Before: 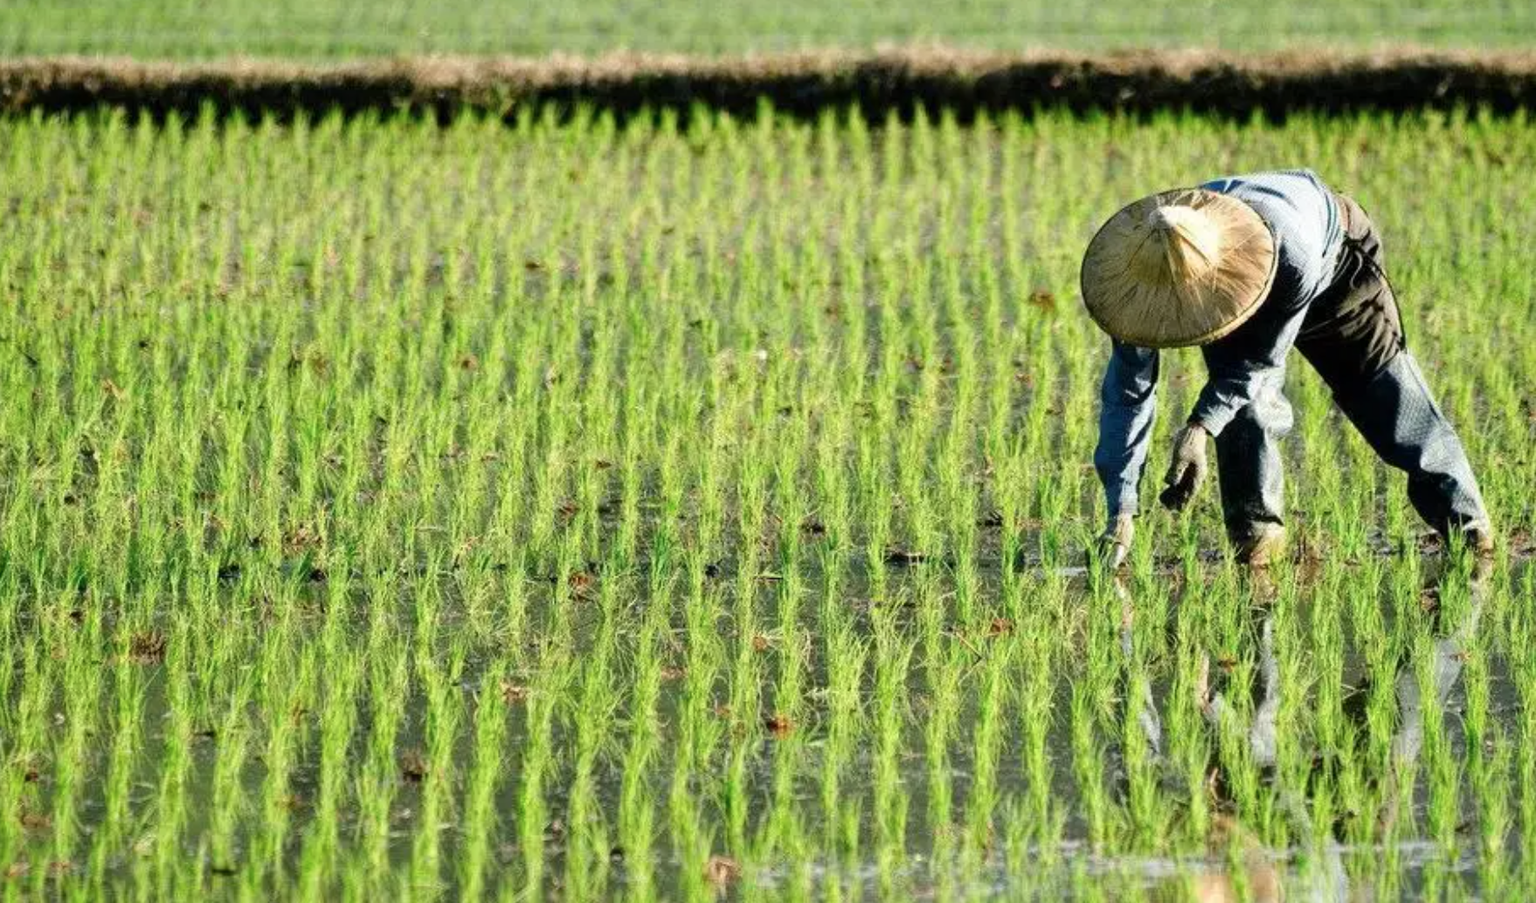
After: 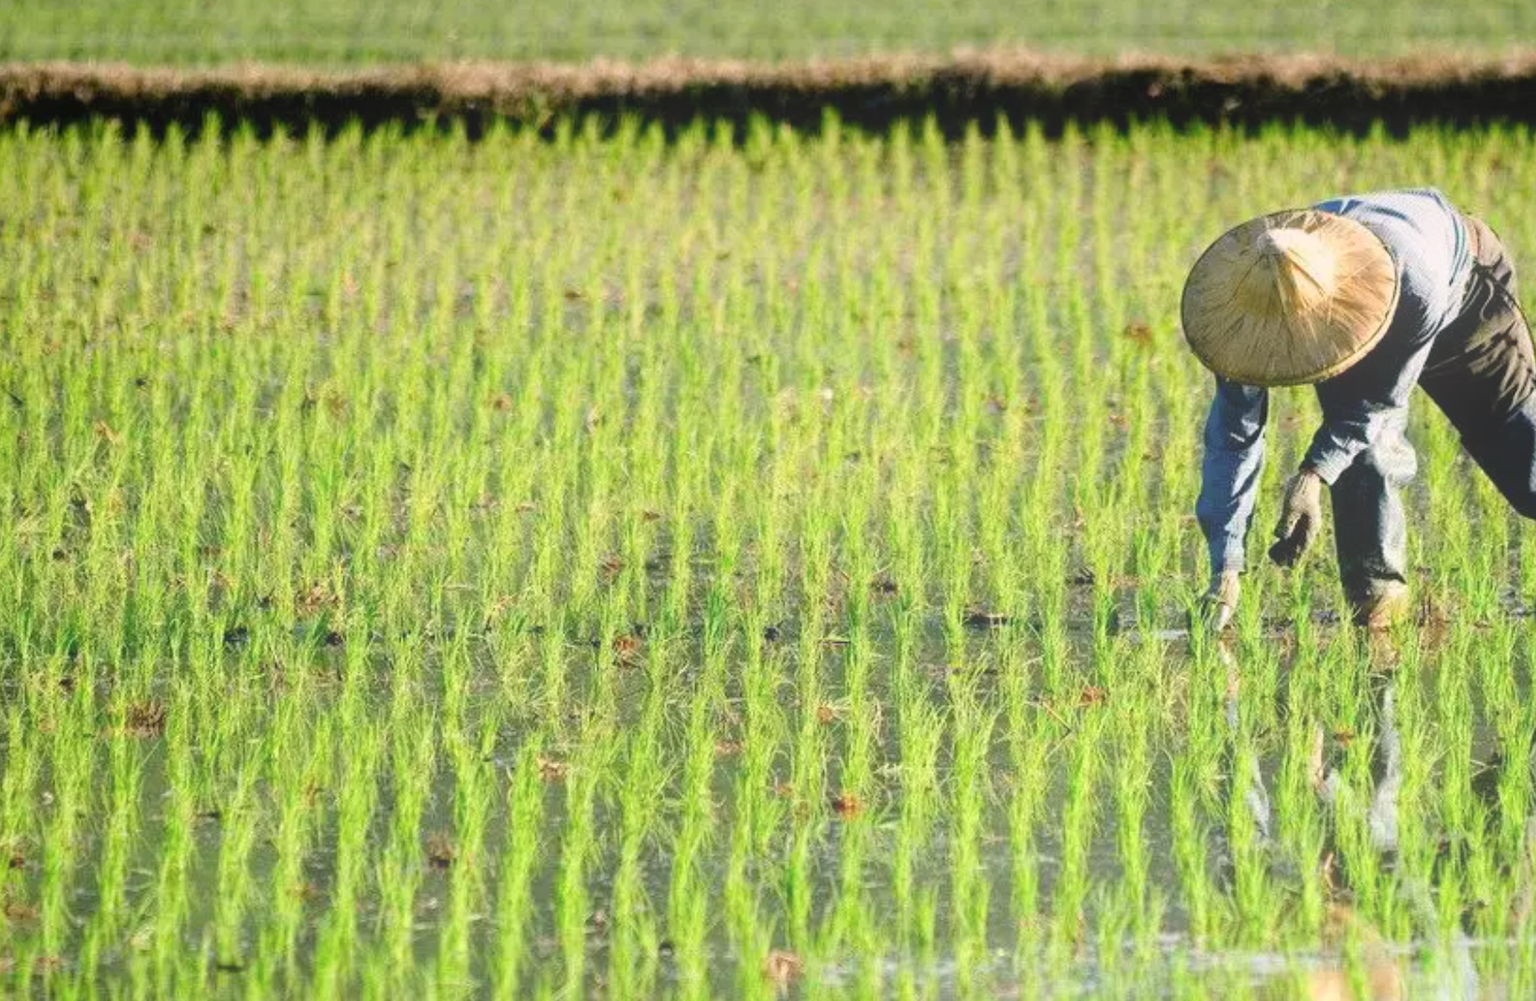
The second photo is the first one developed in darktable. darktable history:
tone equalizer: on, module defaults
bloom: threshold 82.5%, strength 16.25%
graduated density: density 0.38 EV, hardness 21%, rotation -6.11°, saturation 32%
crop and rotate: left 1.088%, right 8.807%
